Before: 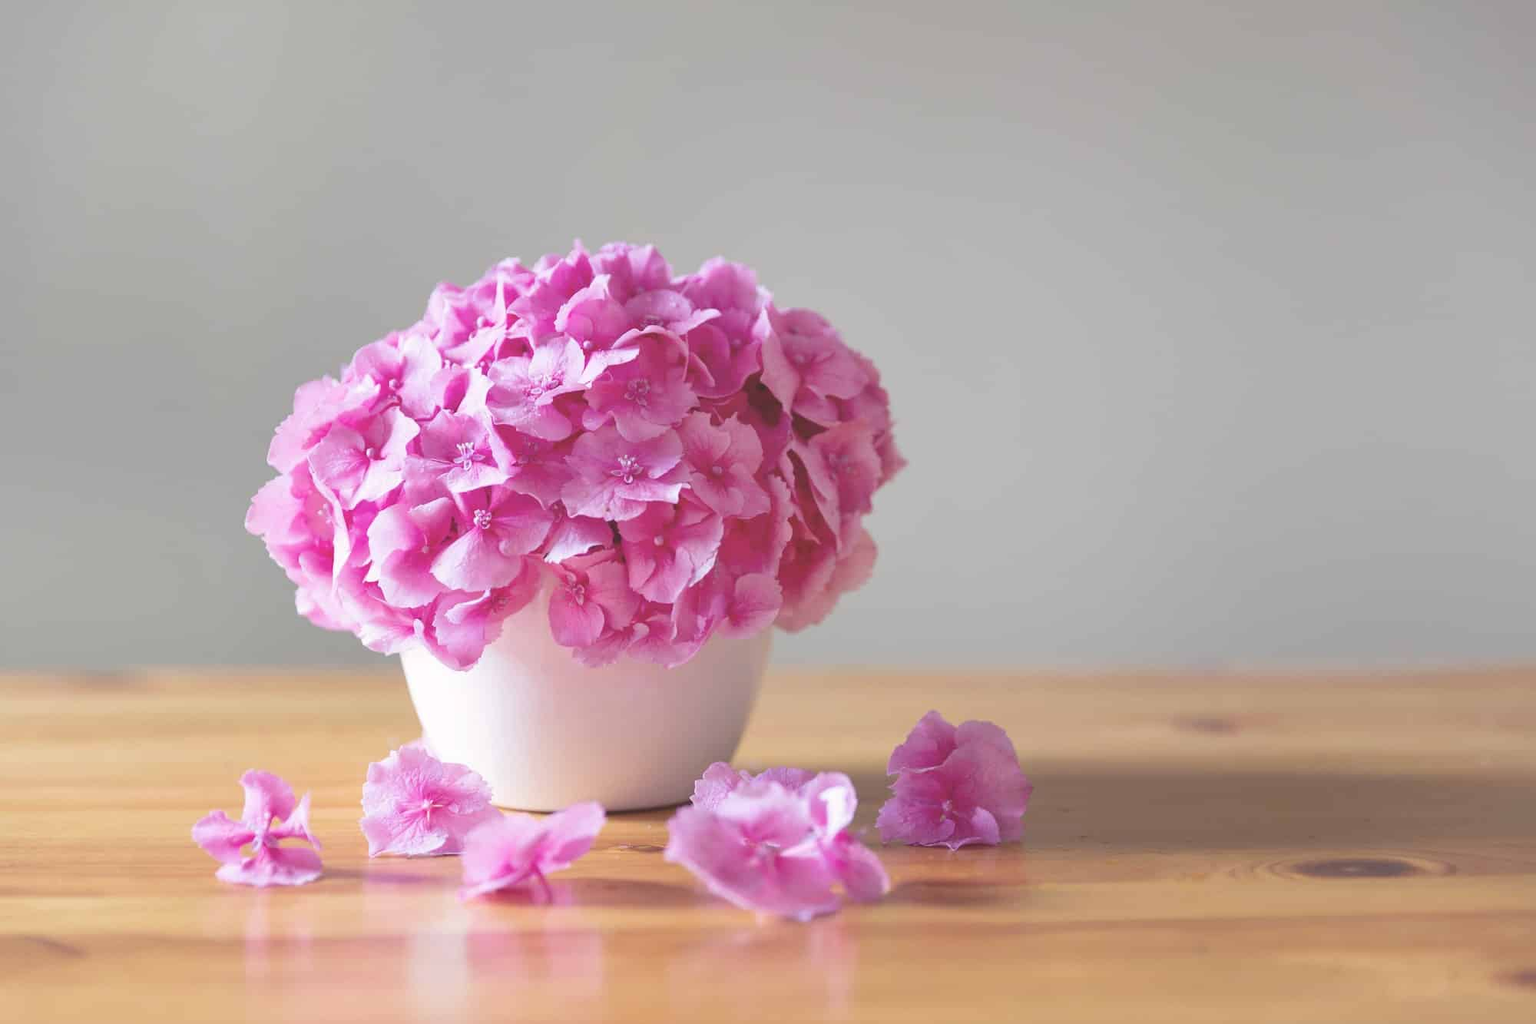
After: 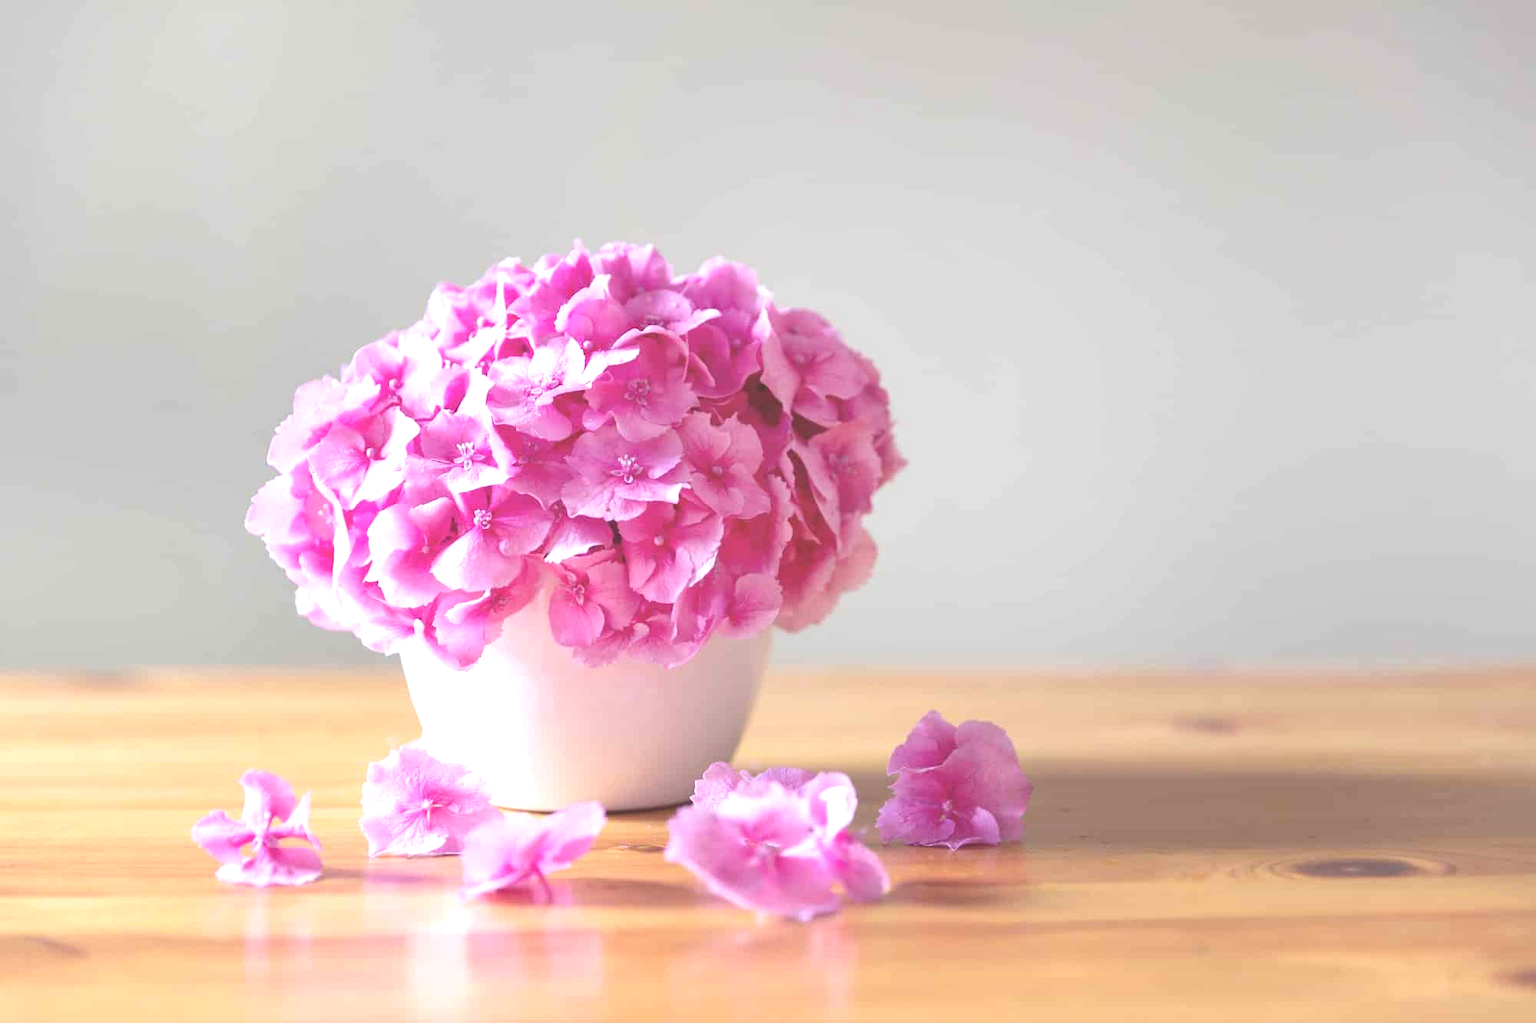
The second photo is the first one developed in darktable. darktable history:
exposure: exposure 0.611 EV, compensate highlight preservation false
